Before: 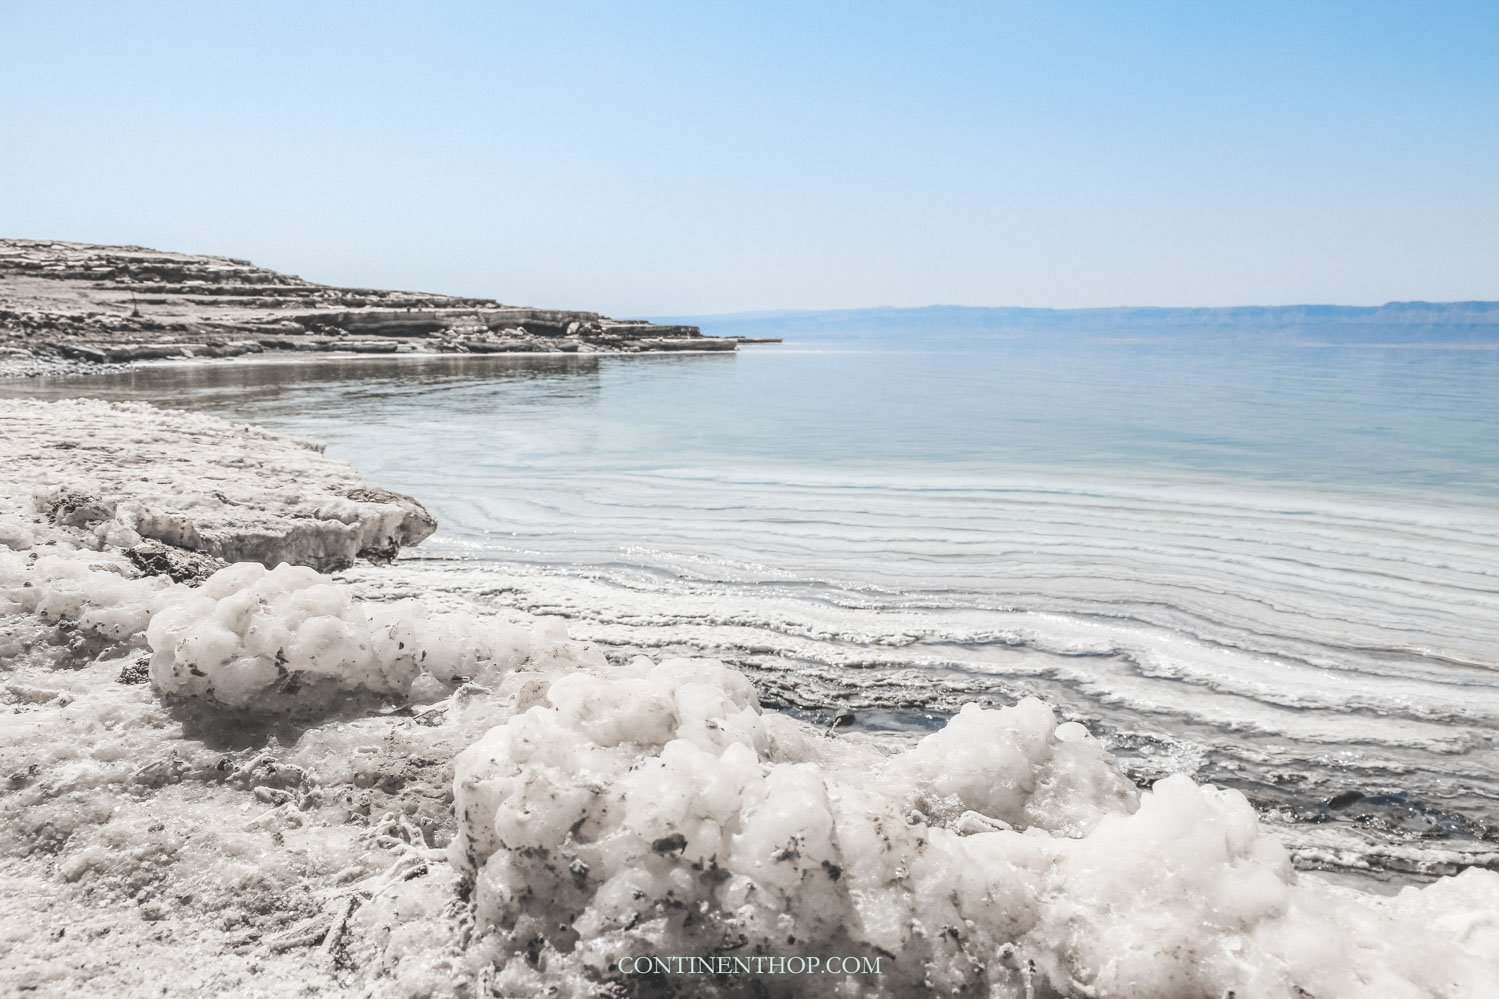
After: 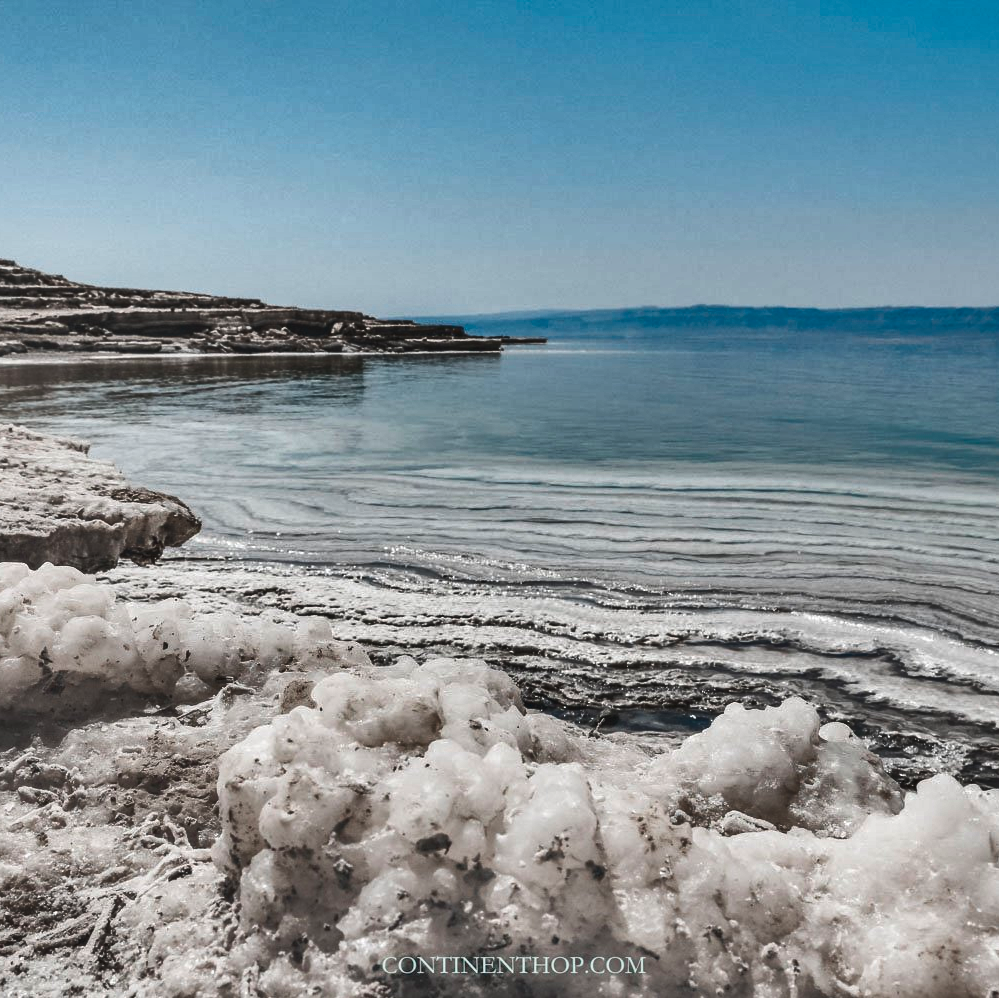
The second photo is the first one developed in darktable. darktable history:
crop and rotate: left 15.754%, right 17.579%
shadows and highlights: shadows 20.91, highlights -82.73, soften with gaussian
